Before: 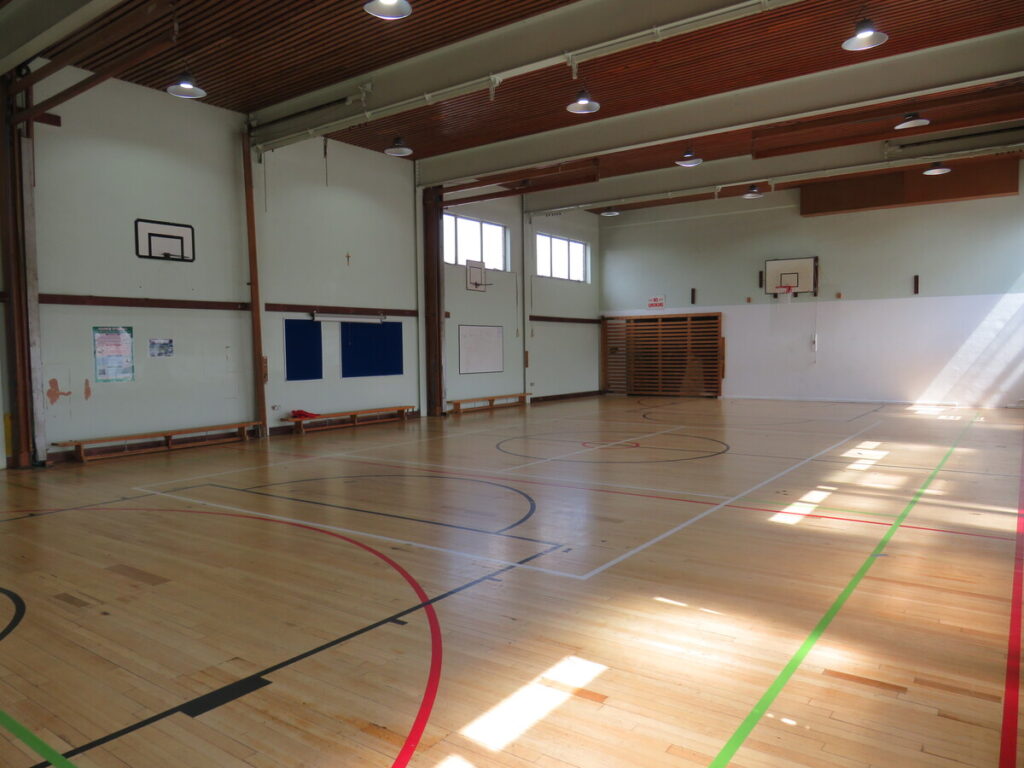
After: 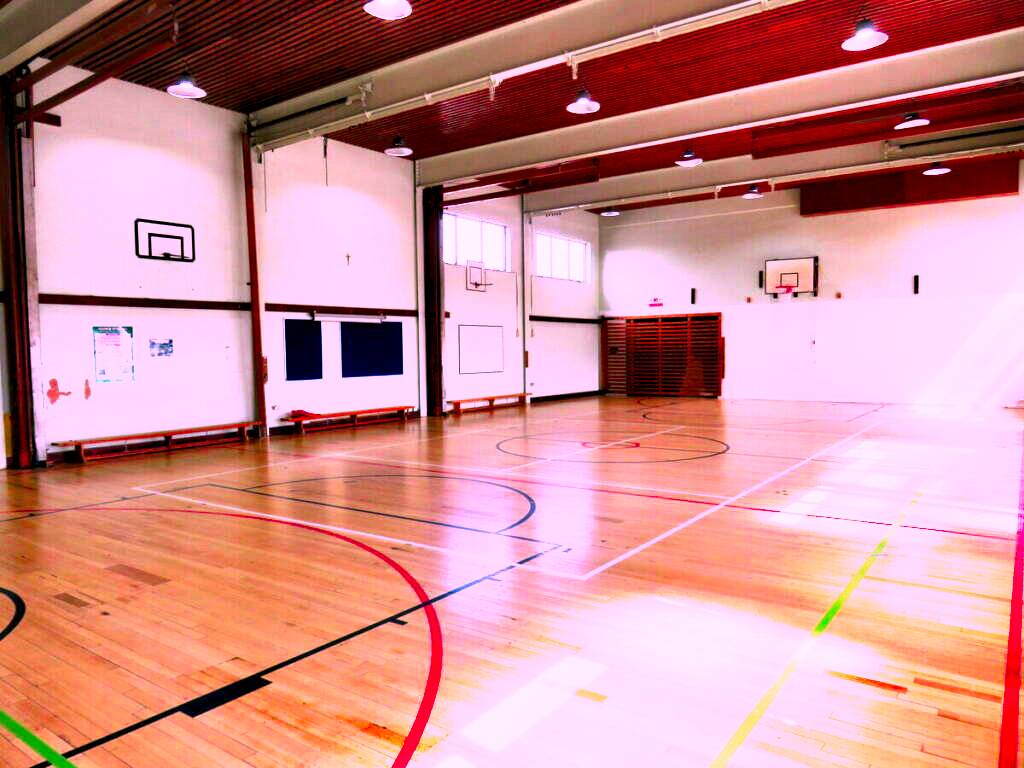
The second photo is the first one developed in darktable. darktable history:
color correction: highlights a* 19.5, highlights b* -11.53, saturation 1.69
contrast equalizer: octaves 7, y [[0.6 ×6], [0.55 ×6], [0 ×6], [0 ×6], [0 ×6]]
tone curve: curves: ch0 [(0, 0) (0.003, 0.005) (0.011, 0.018) (0.025, 0.041) (0.044, 0.072) (0.069, 0.113) (0.1, 0.163) (0.136, 0.221) (0.177, 0.289) (0.224, 0.366) (0.277, 0.452) (0.335, 0.546) (0.399, 0.65) (0.468, 0.763) (0.543, 0.885) (0.623, 0.93) (0.709, 0.946) (0.801, 0.963) (0.898, 0.981) (1, 1)], preserve colors none
